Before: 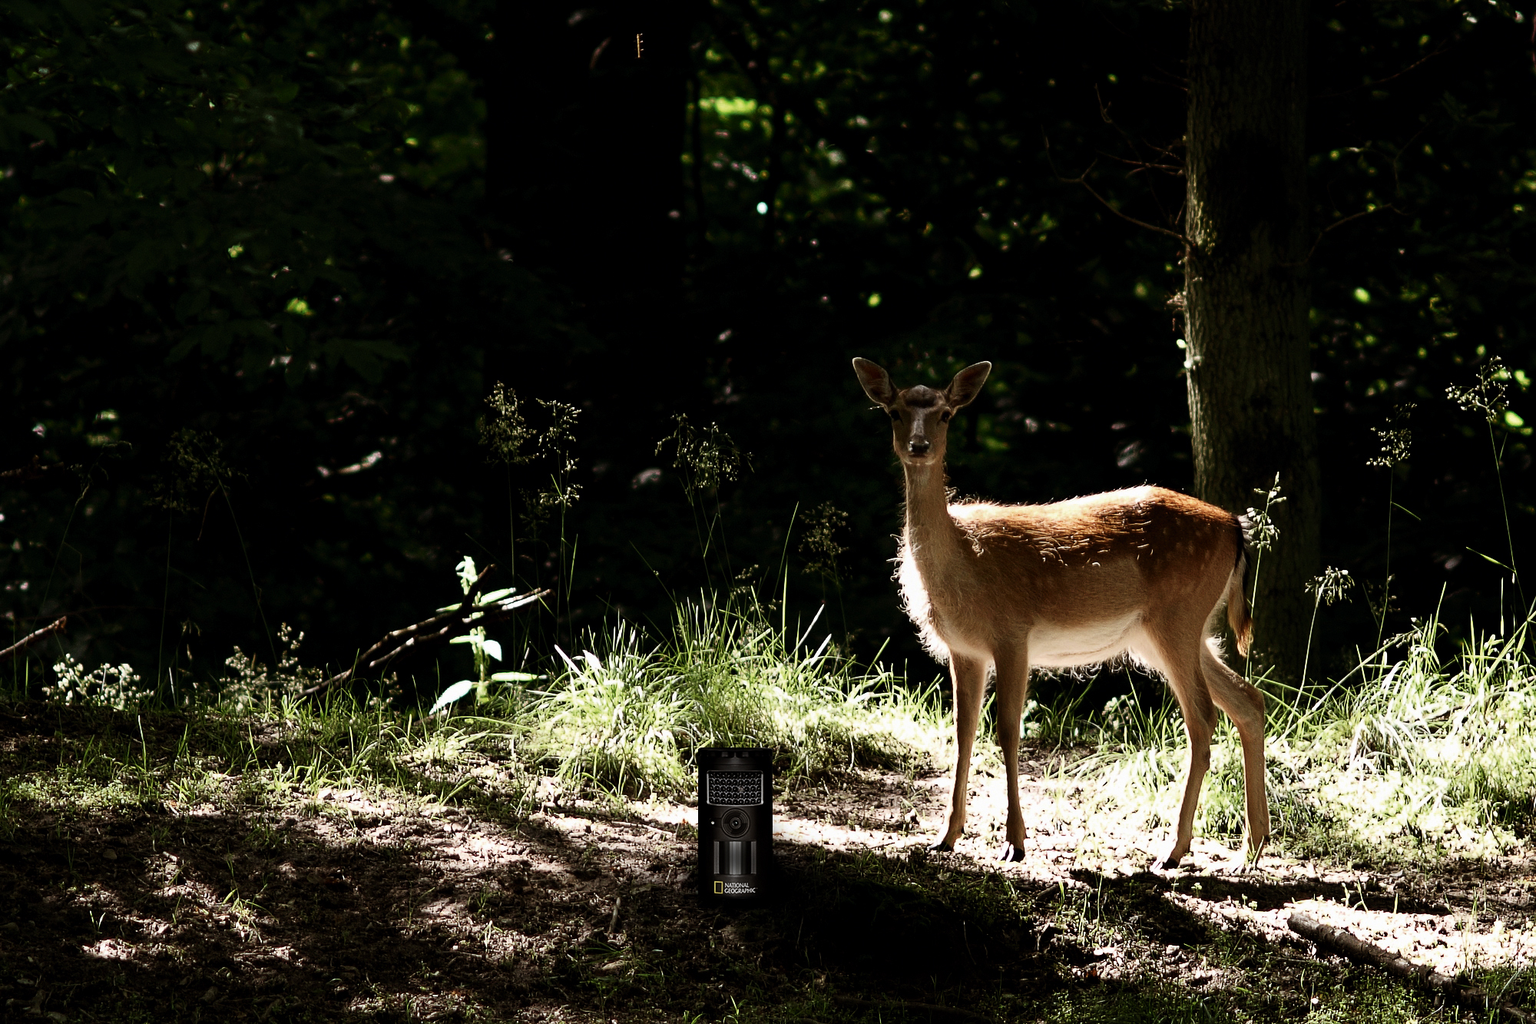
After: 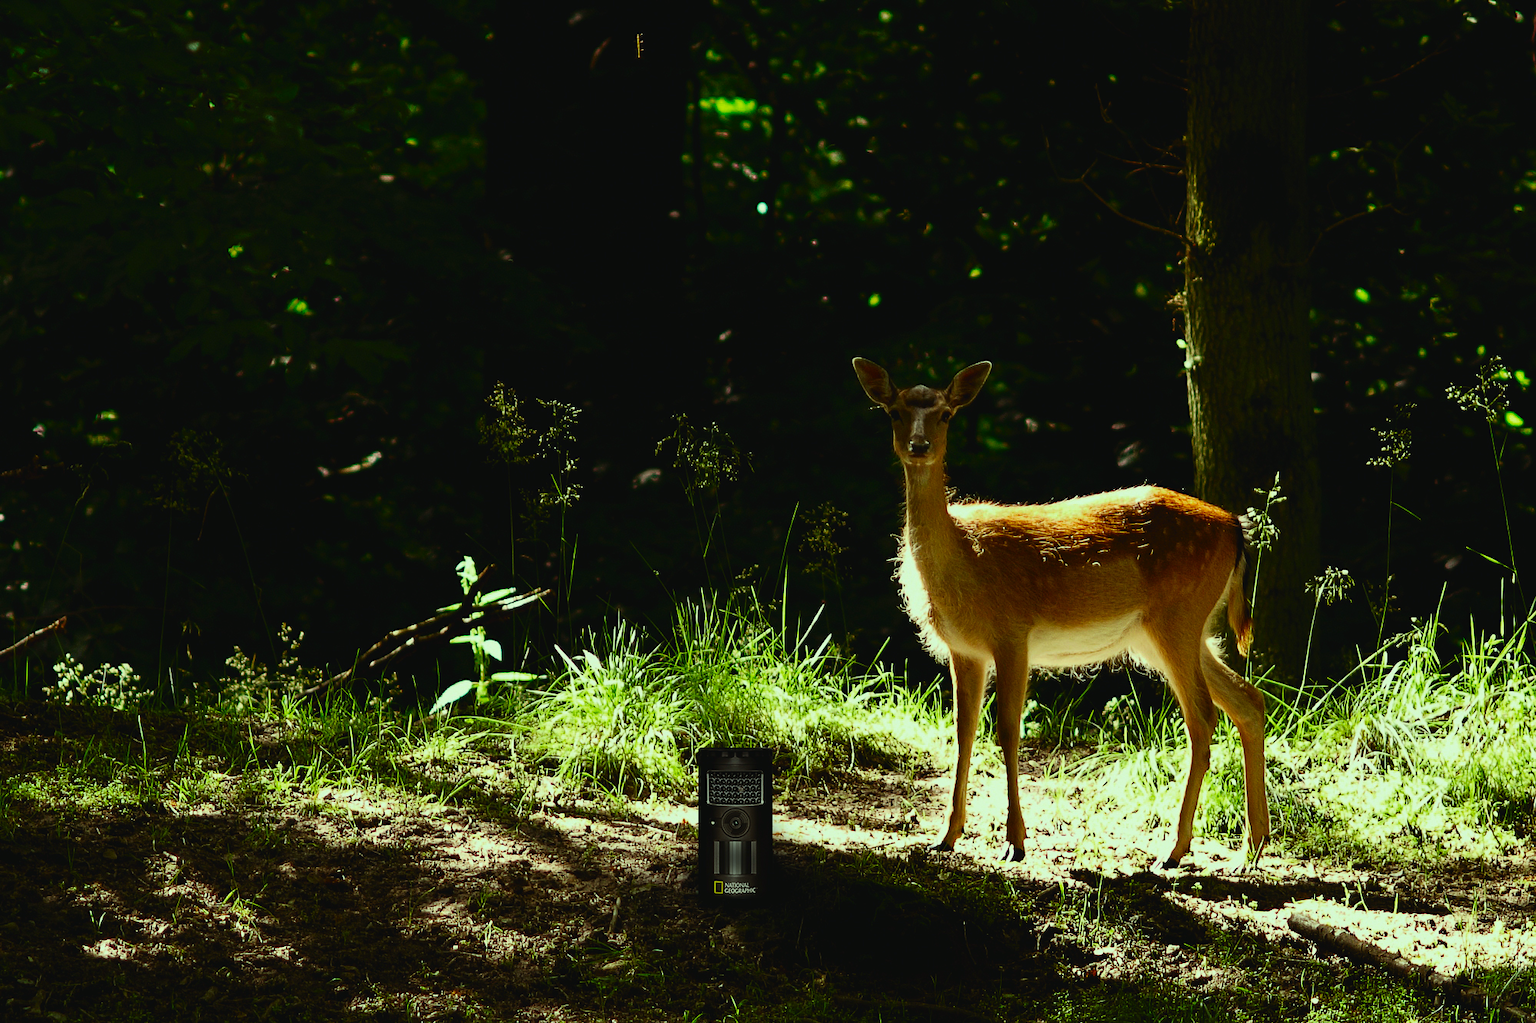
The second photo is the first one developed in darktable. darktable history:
color correction: highlights a* -10.77, highlights b* 9.8, saturation 1.72
contrast brightness saturation: contrast -0.08, brightness -0.04, saturation -0.11
